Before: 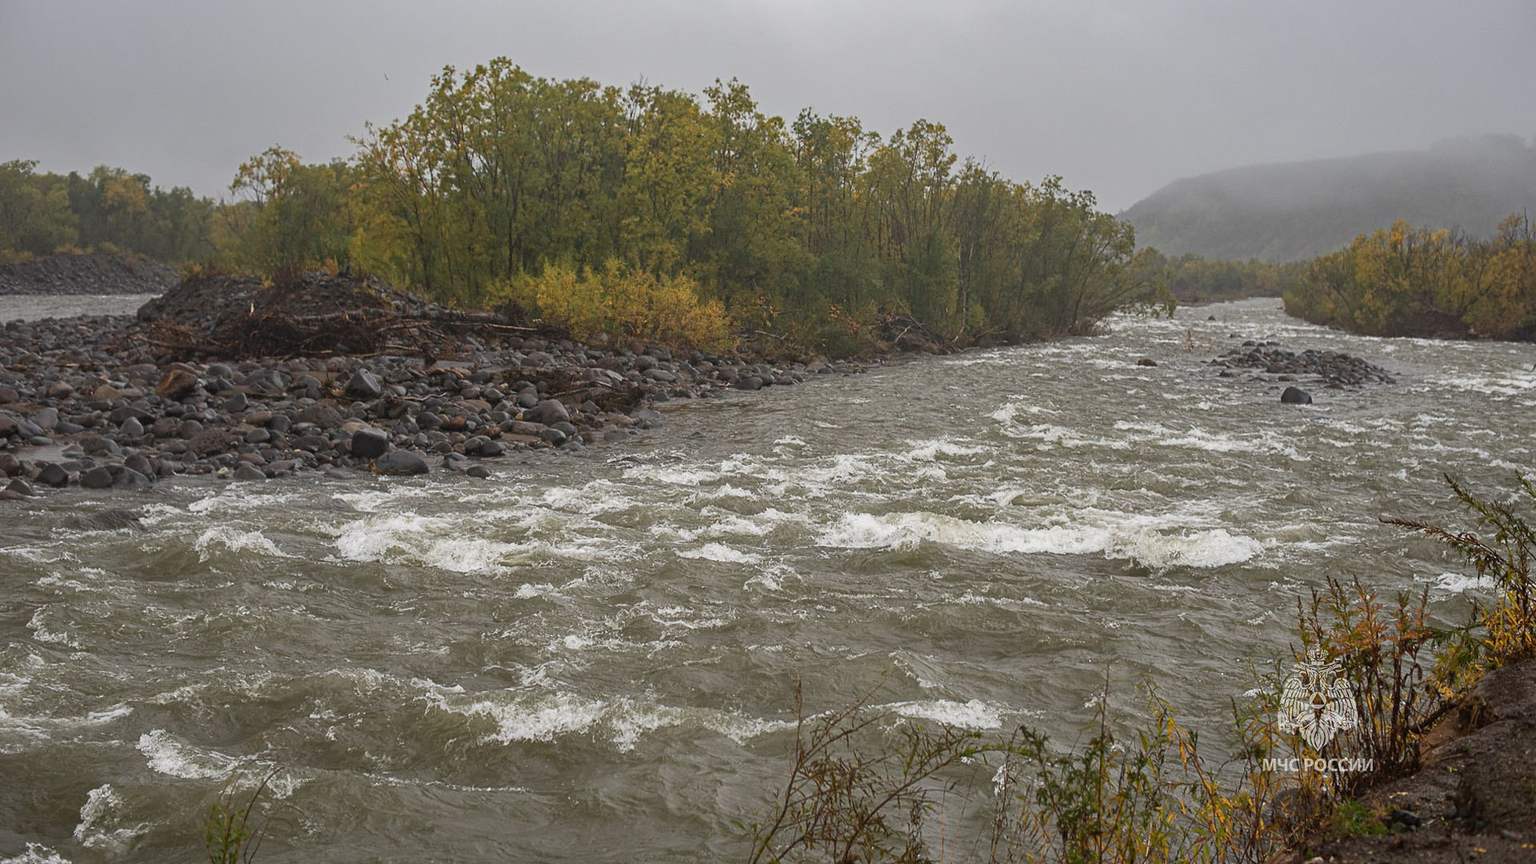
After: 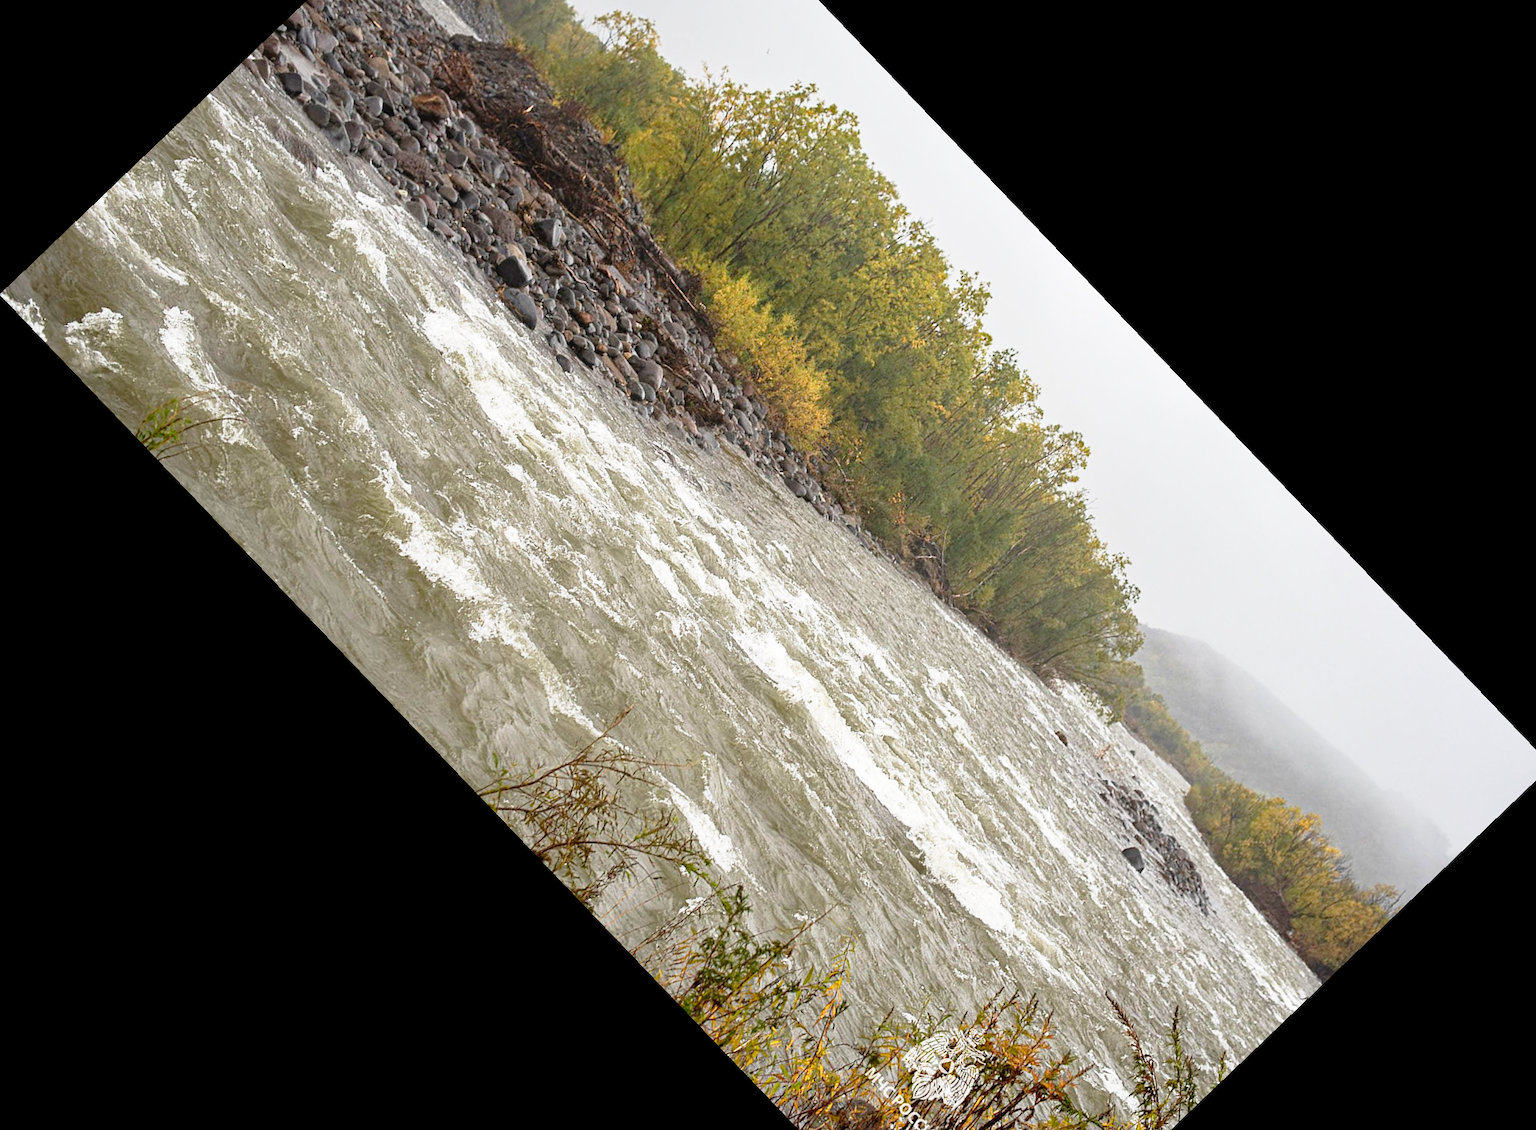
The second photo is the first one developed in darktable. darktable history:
crop and rotate: angle -46.26°, top 16.234%, right 0.912%, bottom 11.704%
base curve: curves: ch0 [(0, 0) (0.012, 0.01) (0.073, 0.168) (0.31, 0.711) (0.645, 0.957) (1, 1)], preserve colors none
white balance: red 1, blue 1
